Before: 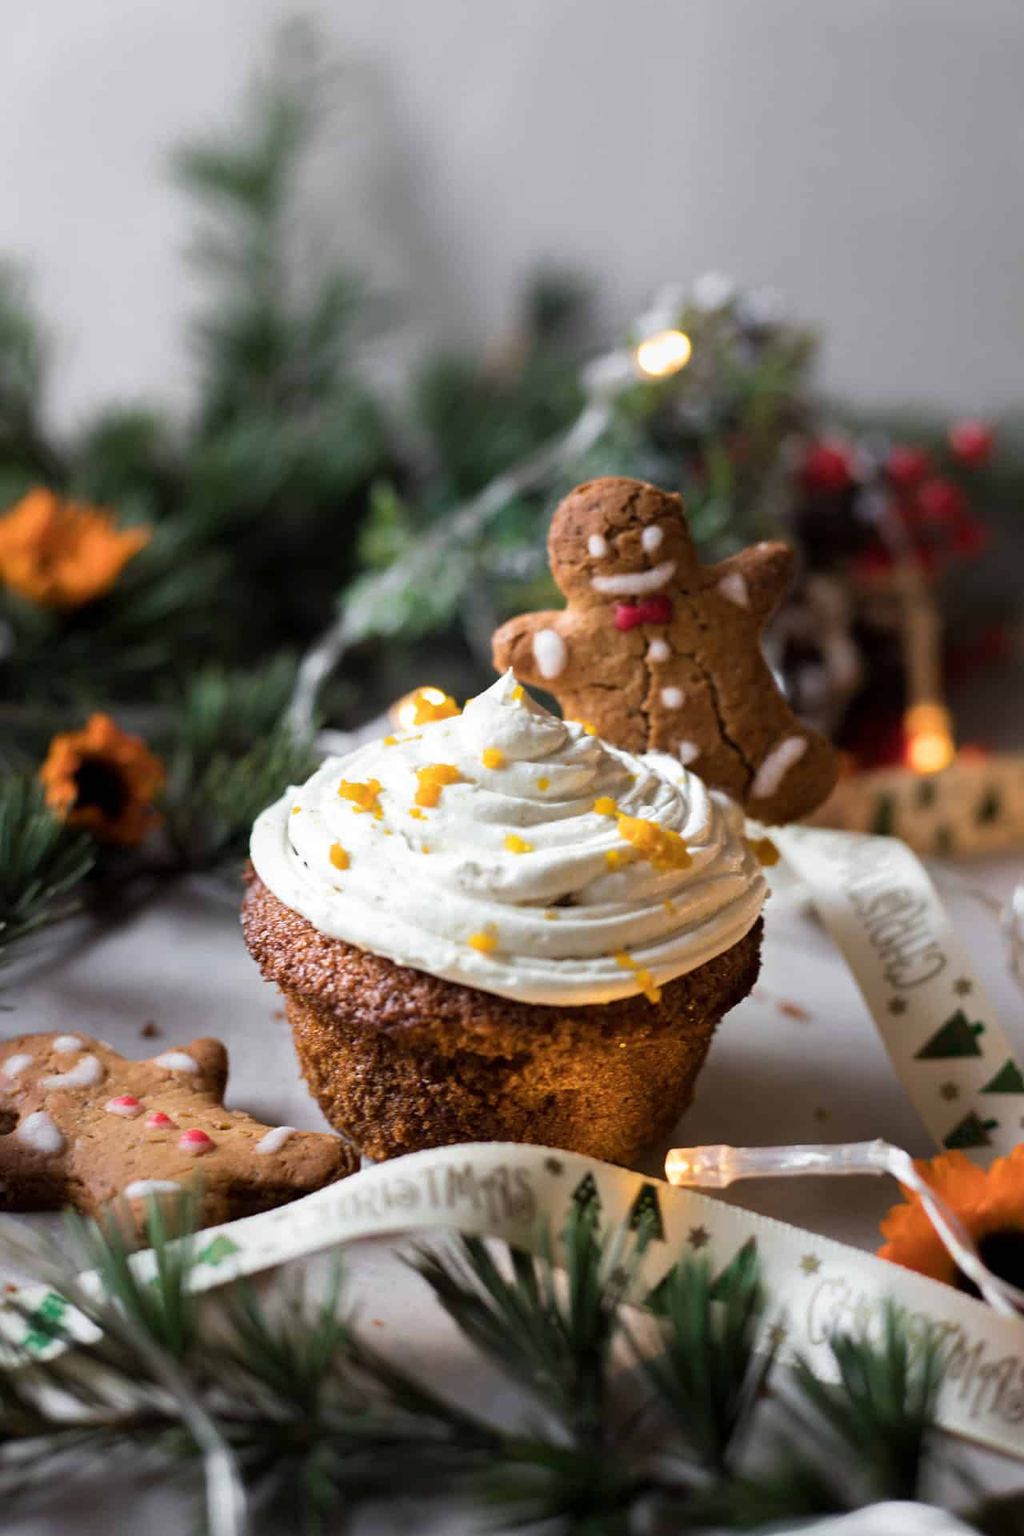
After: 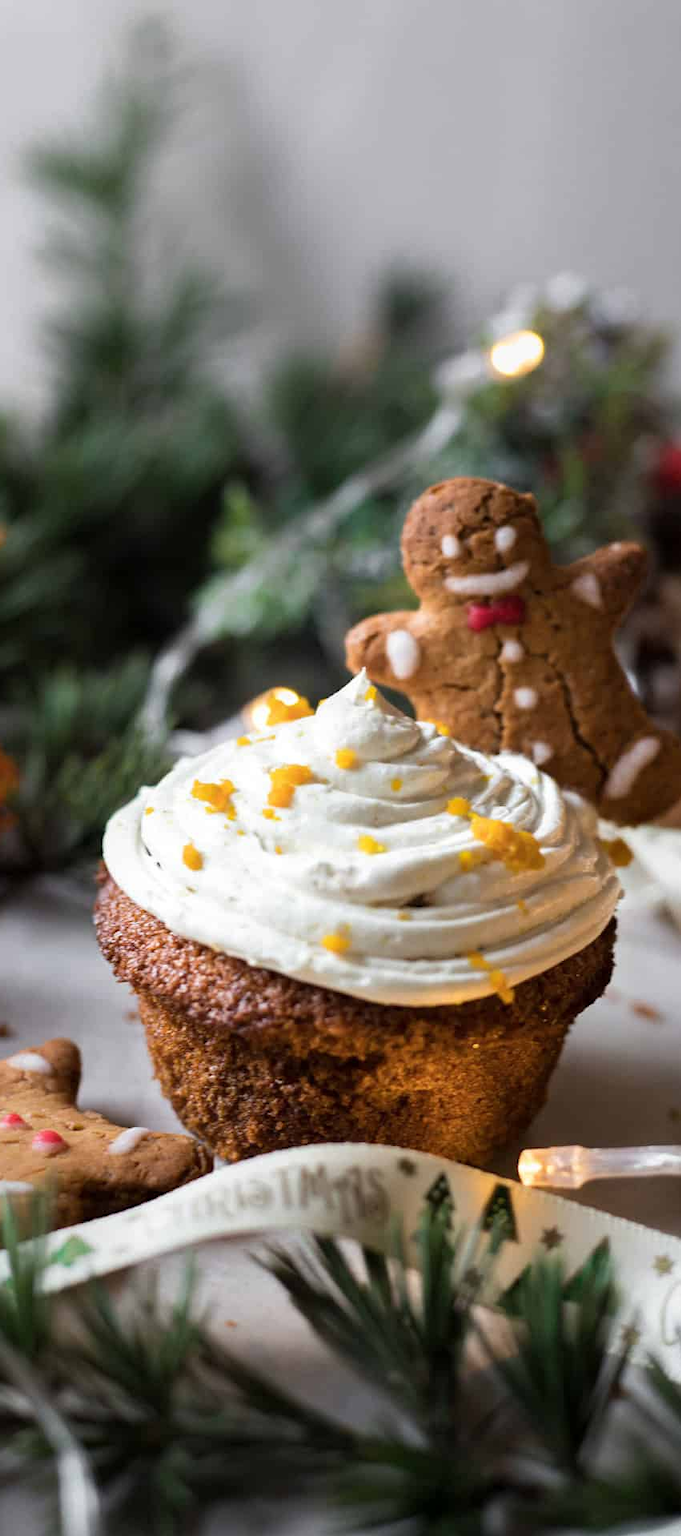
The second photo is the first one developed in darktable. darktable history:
crop and rotate: left 14.41%, right 18.986%
